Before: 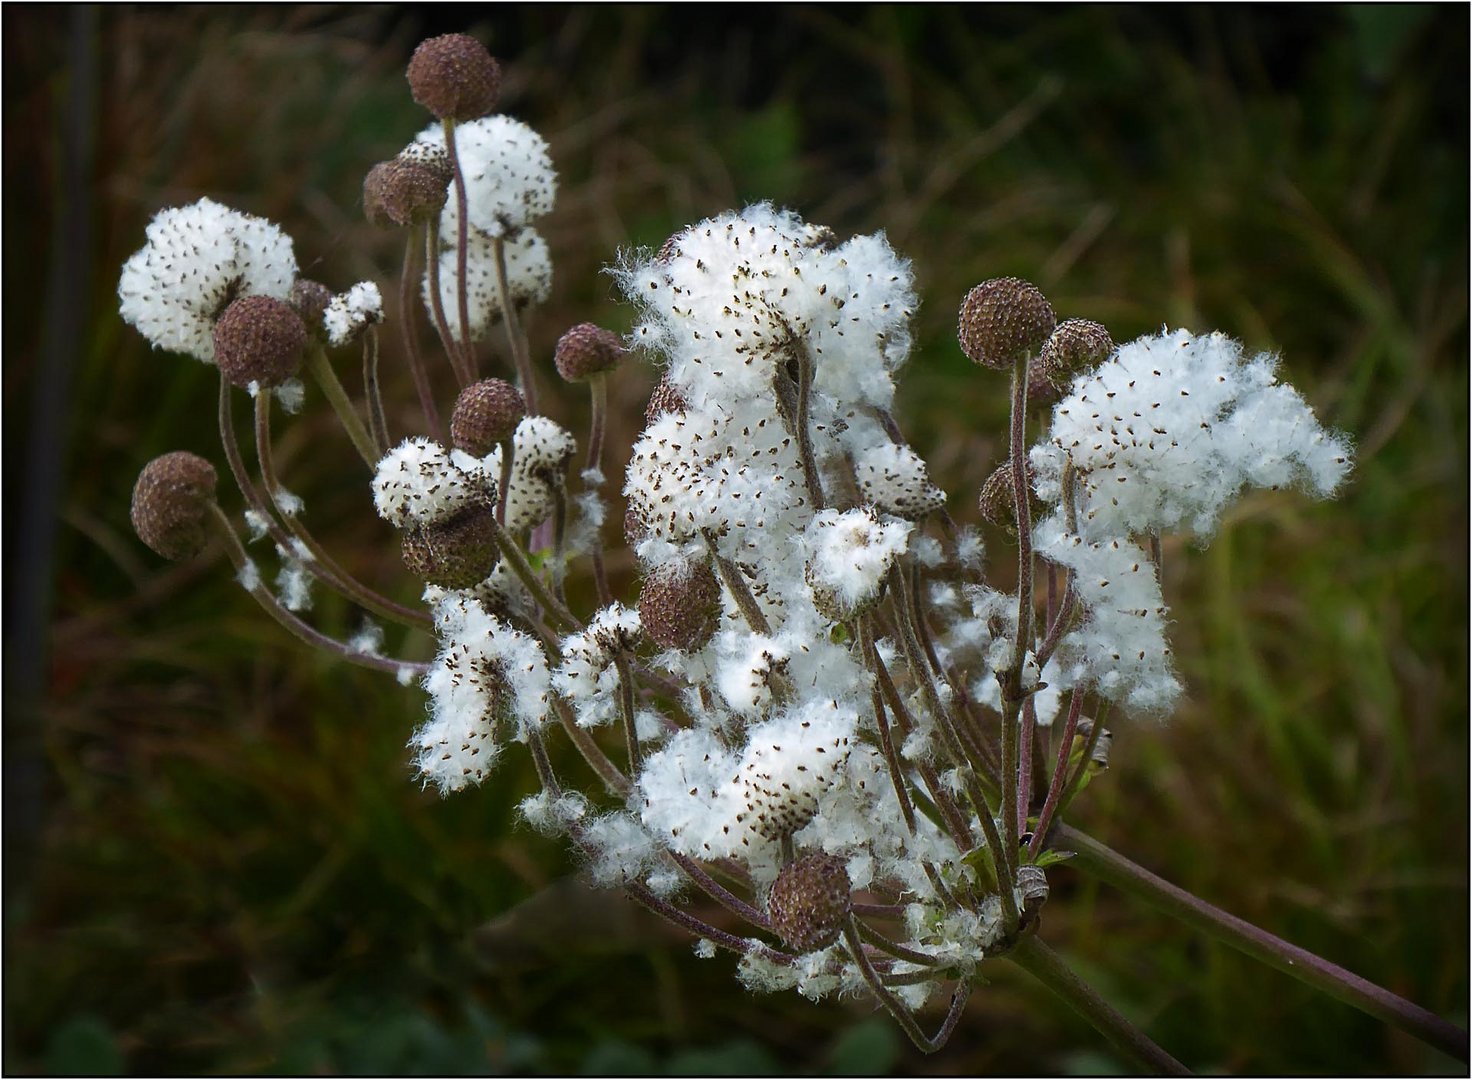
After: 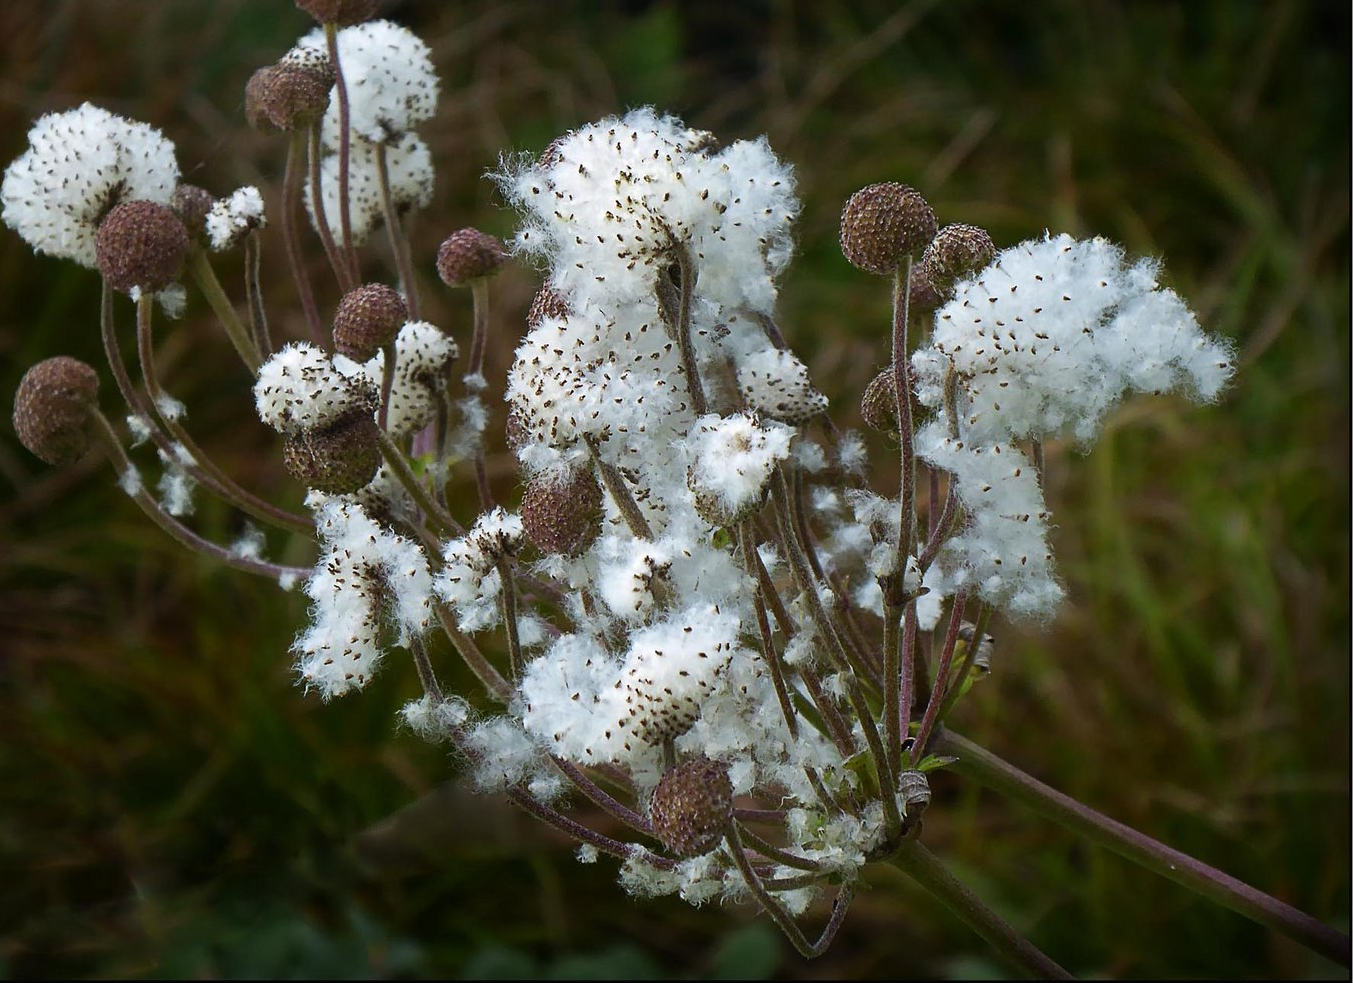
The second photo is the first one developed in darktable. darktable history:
crop and rotate: left 8.08%, top 8.945%
